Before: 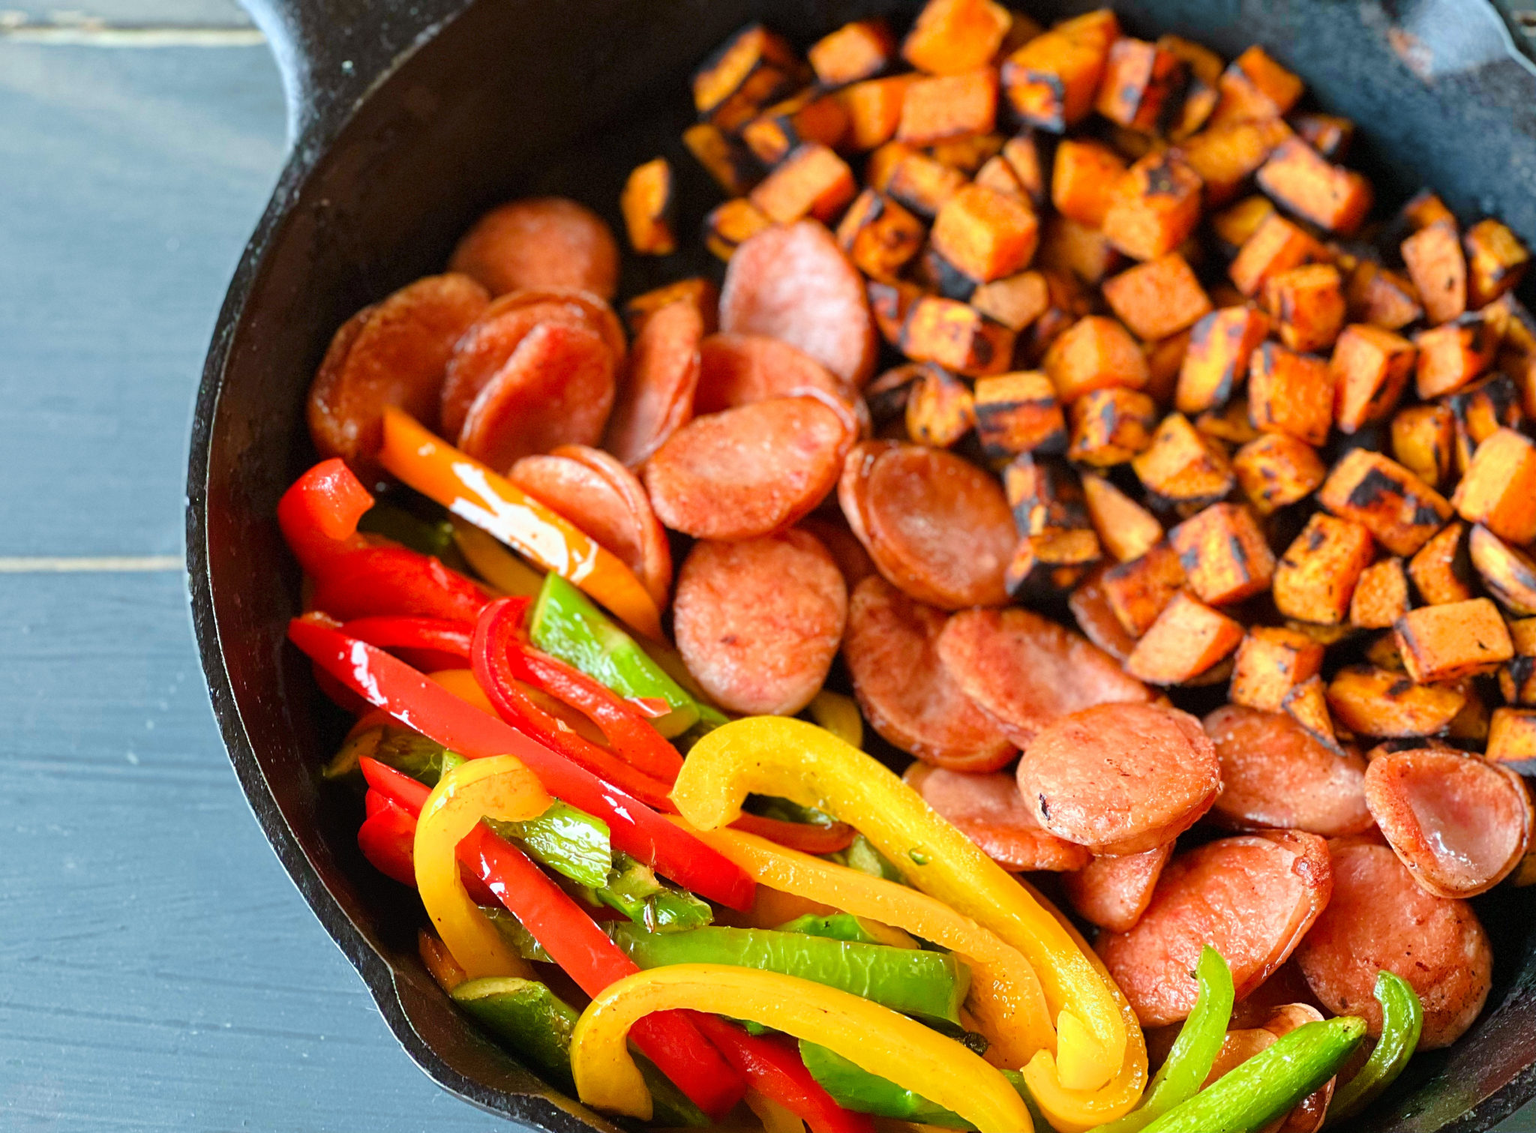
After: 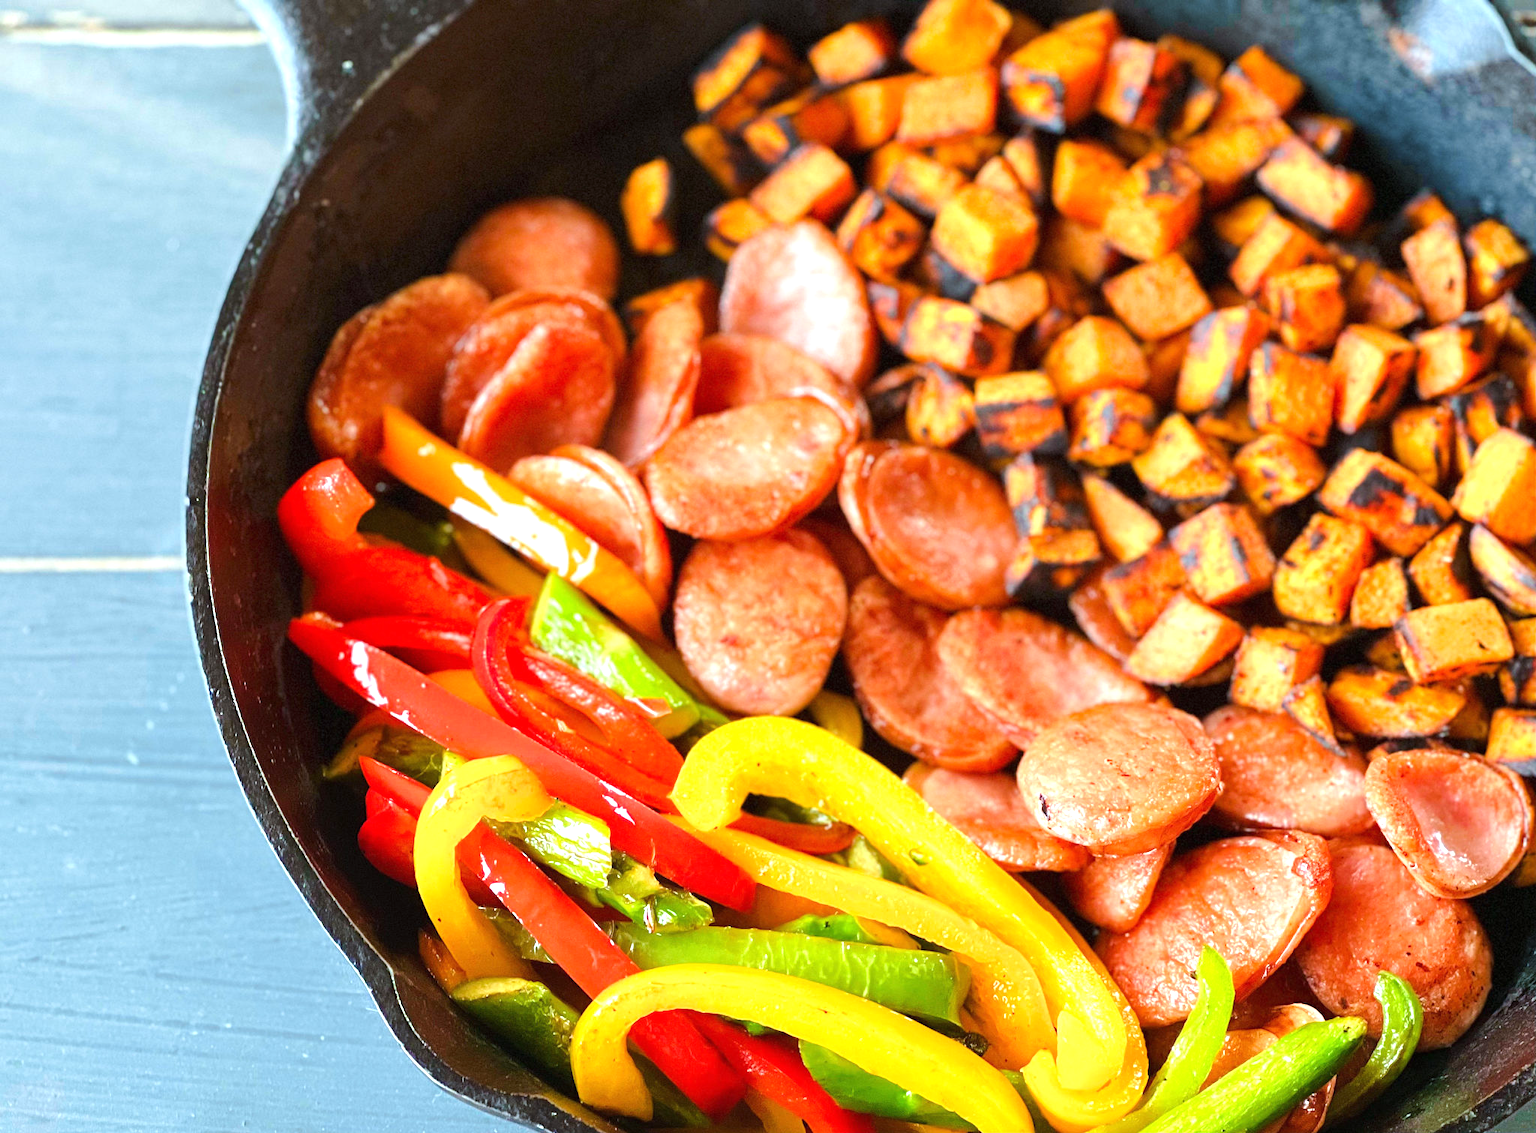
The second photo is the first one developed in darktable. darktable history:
exposure: black level correction 0, exposure 0.695 EV, compensate exposure bias true, compensate highlight preservation false
